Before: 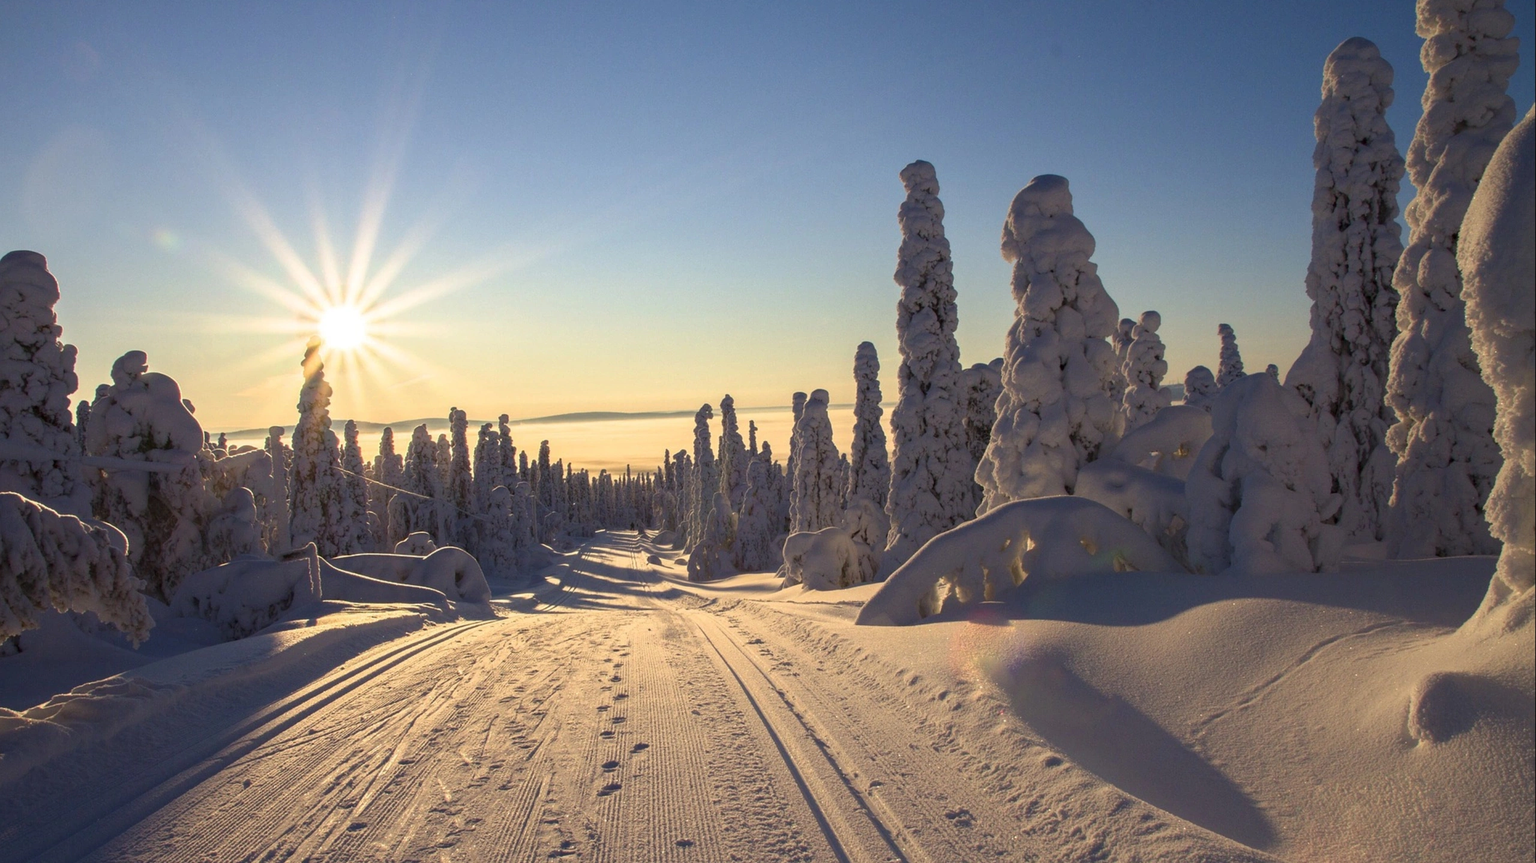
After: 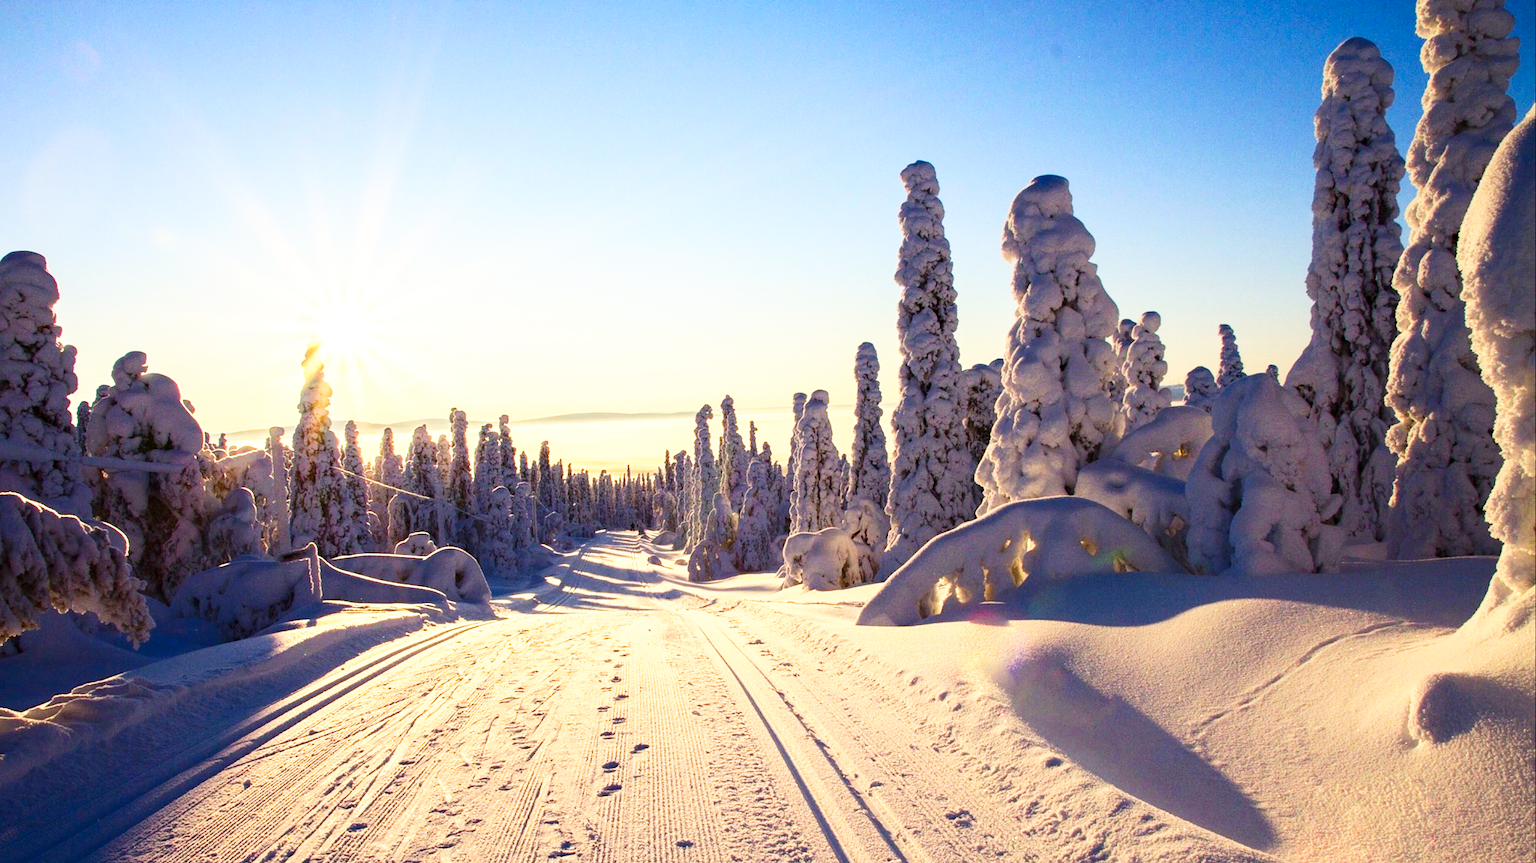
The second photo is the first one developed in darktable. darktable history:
contrast brightness saturation: contrast 0.18, saturation 0.3
base curve: curves: ch0 [(0, 0) (0.007, 0.004) (0.027, 0.03) (0.046, 0.07) (0.207, 0.54) (0.442, 0.872) (0.673, 0.972) (1, 1)], preserve colors none
